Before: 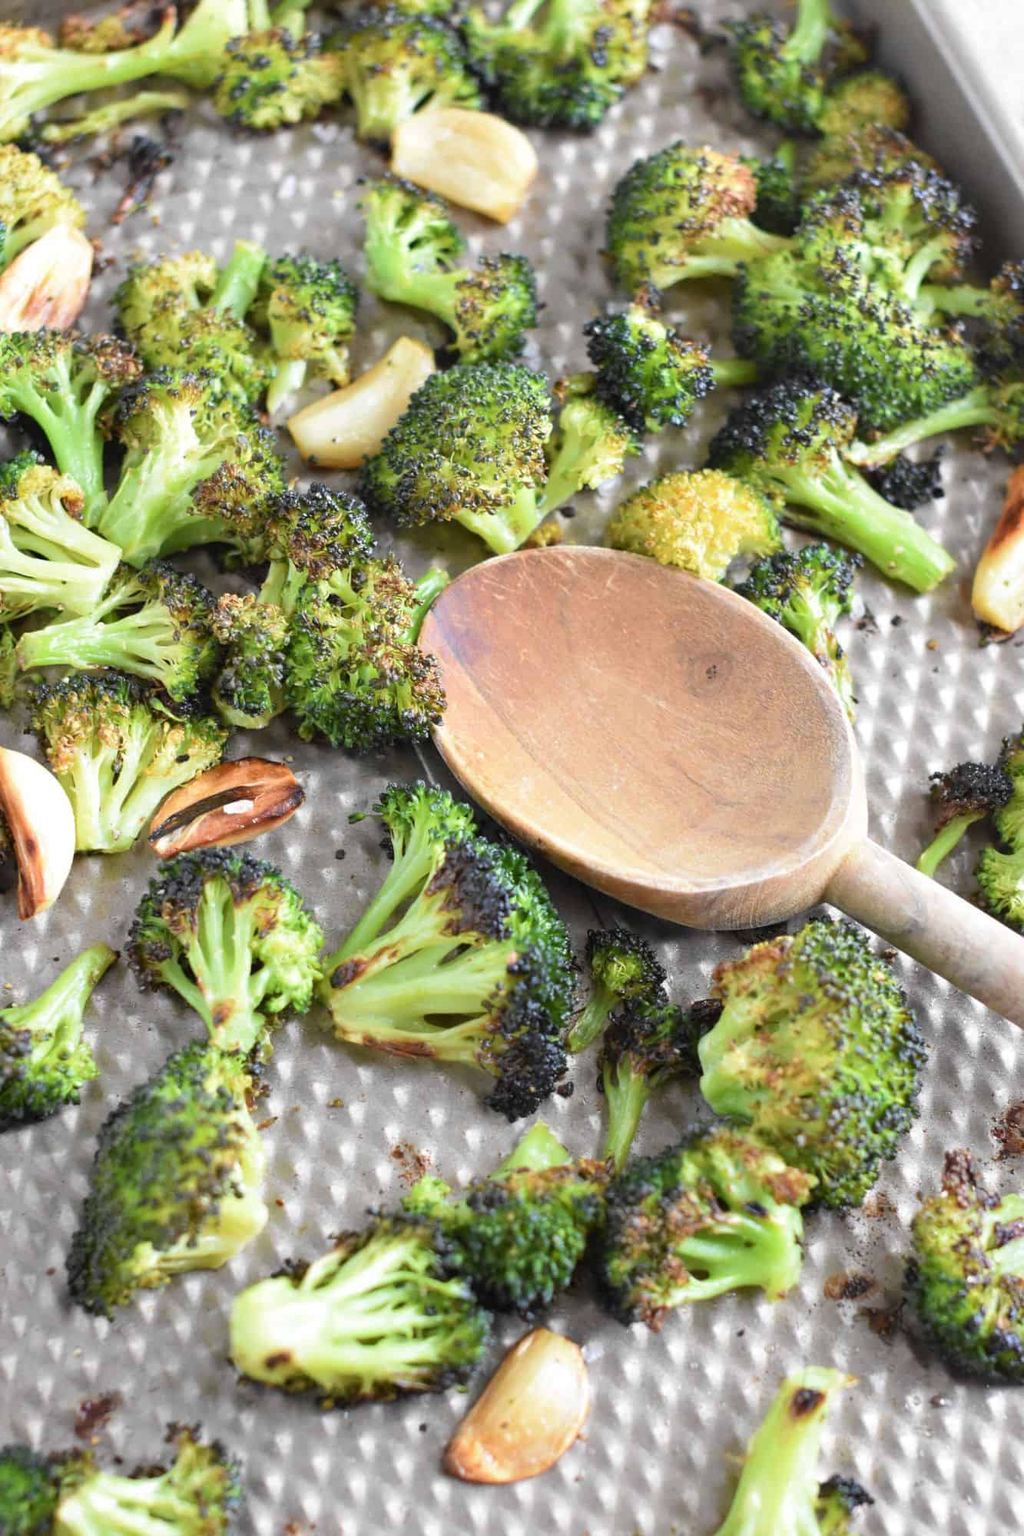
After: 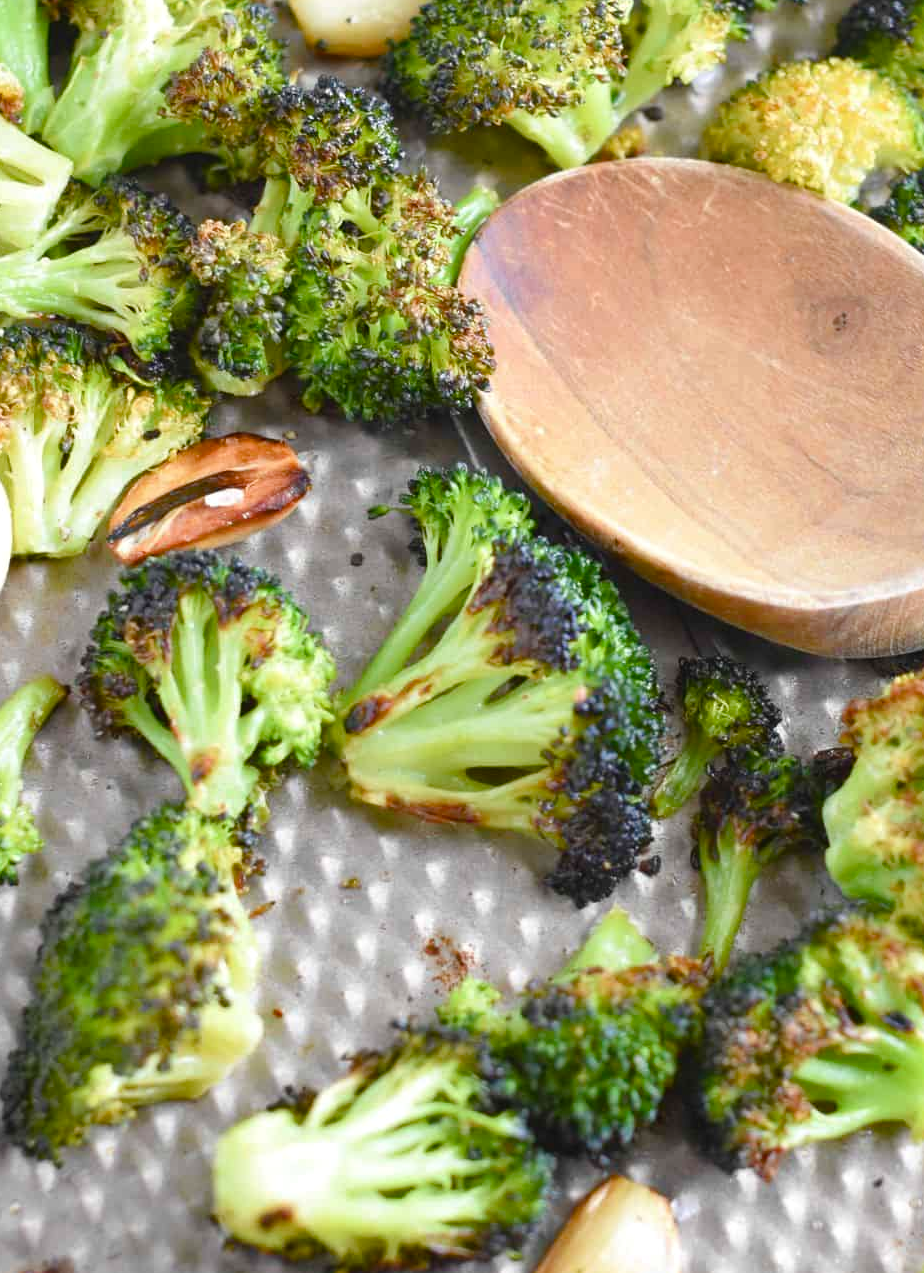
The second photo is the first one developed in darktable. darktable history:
exposure: black level correction -0.003, exposure 0.04 EV, compensate highlight preservation false
crop: left 6.488%, top 27.668%, right 24.183%, bottom 8.656%
color balance rgb: perceptual saturation grading › global saturation 20%, perceptual saturation grading › highlights -25%, perceptual saturation grading › shadows 50%
